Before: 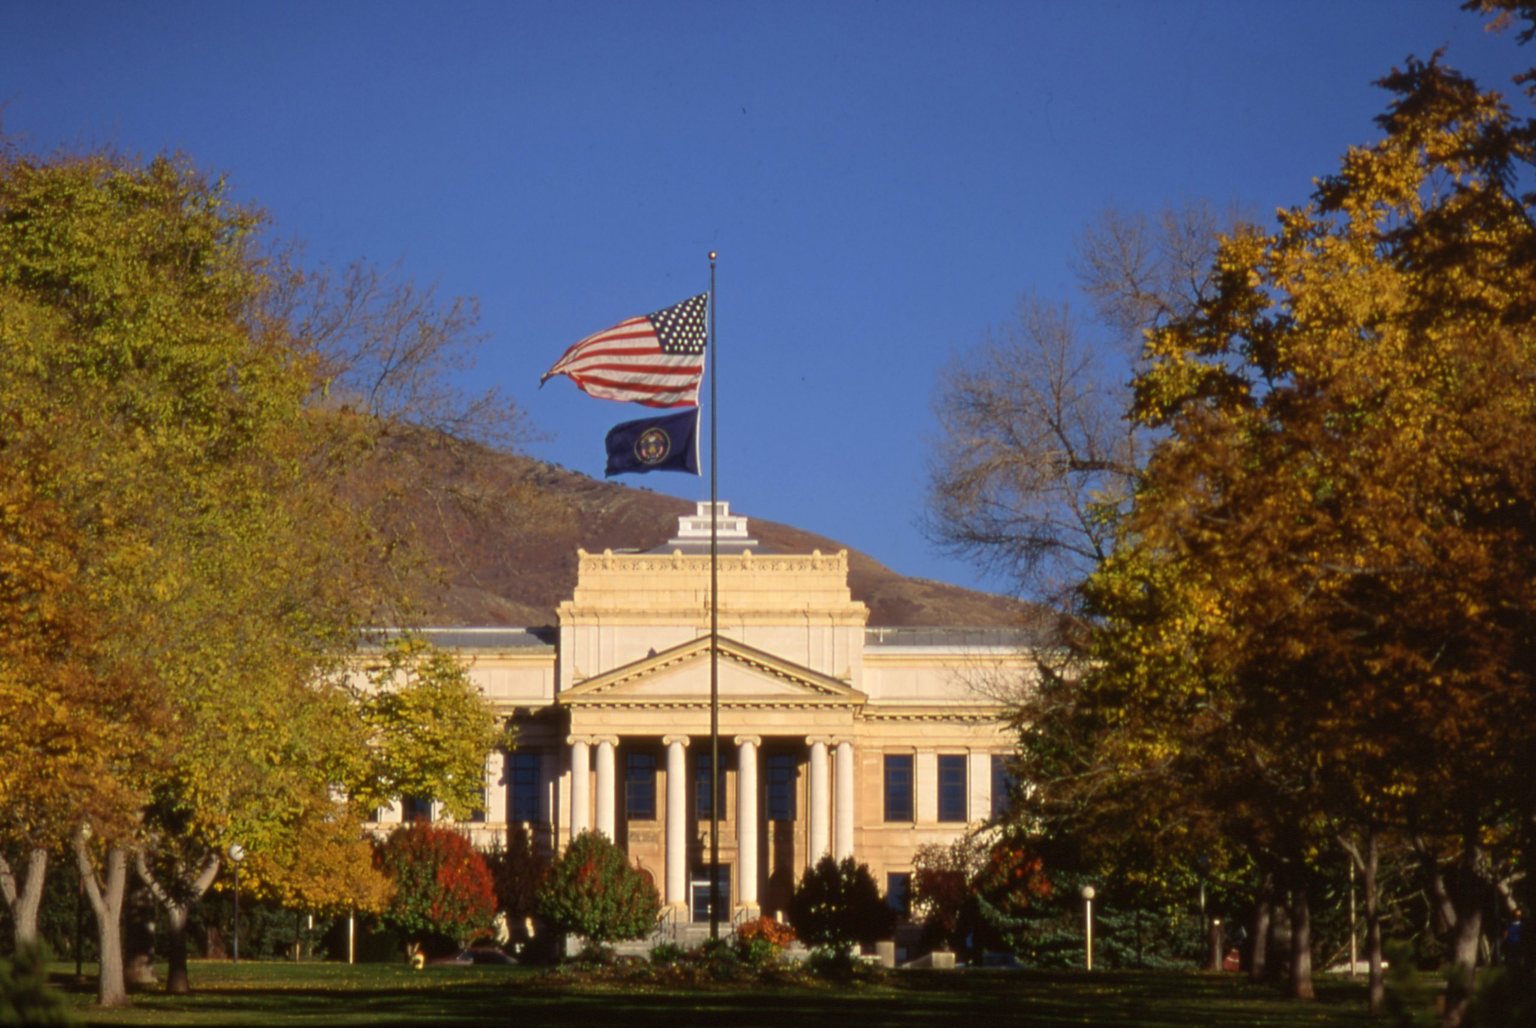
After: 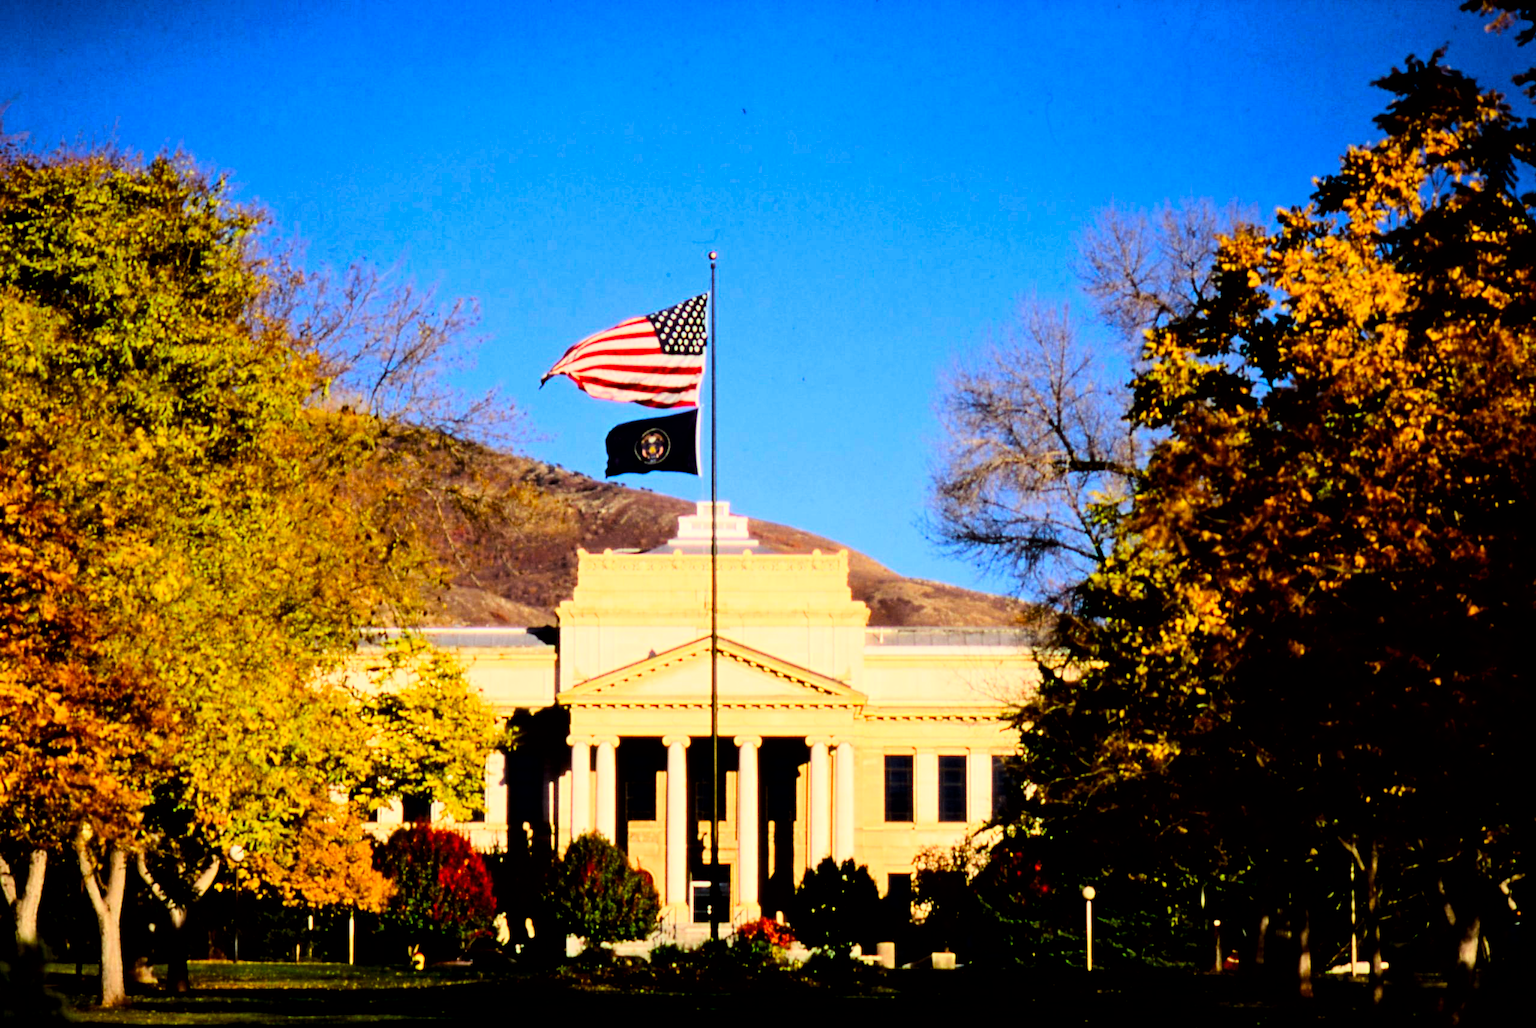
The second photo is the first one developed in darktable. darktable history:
tone curve: curves: ch0 [(0, 0) (0.004, 0) (0.133, 0.071) (0.325, 0.456) (0.832, 0.957) (1, 1)], color space Lab, linked channels, preserve colors none
contrast brightness saturation: contrast 0.23, brightness 0.1, saturation 0.29
exposure: black level correction 0.029, exposure -0.073 EV, compensate highlight preservation false
